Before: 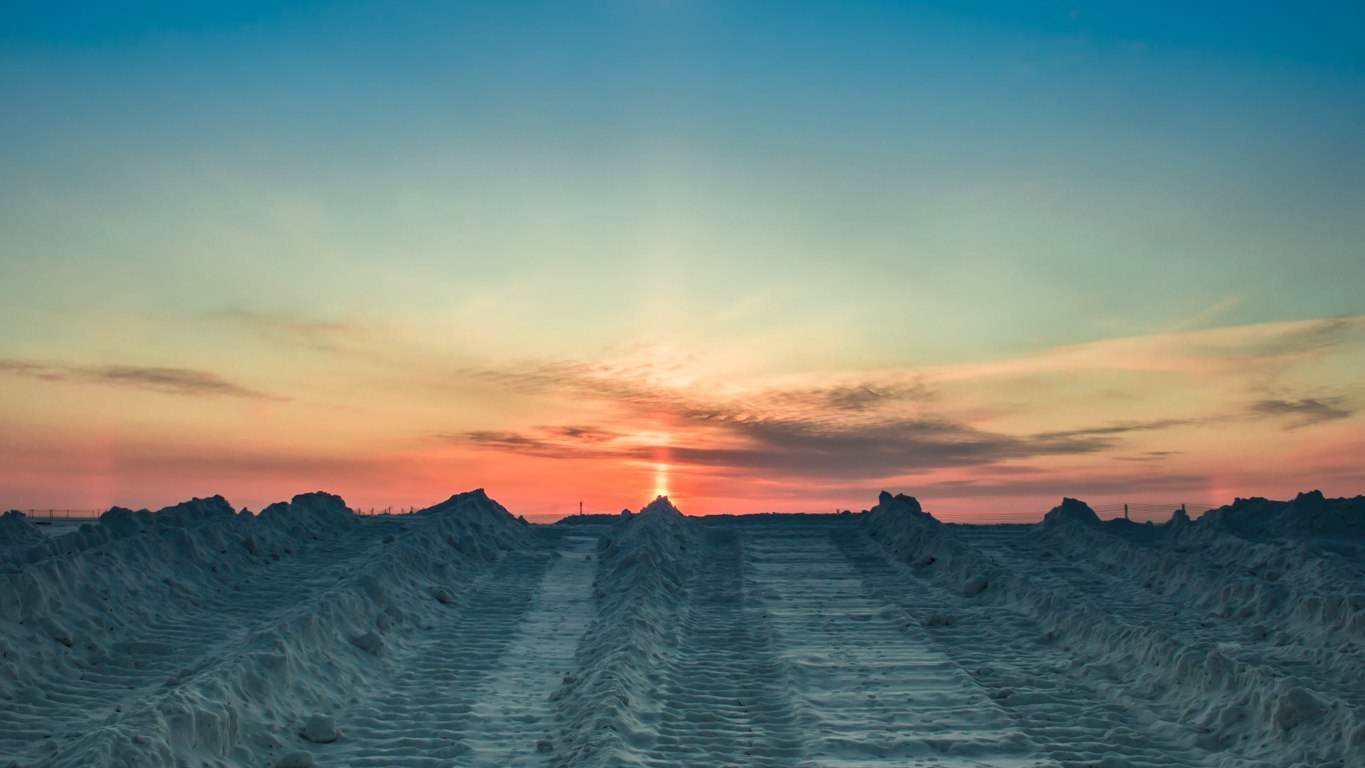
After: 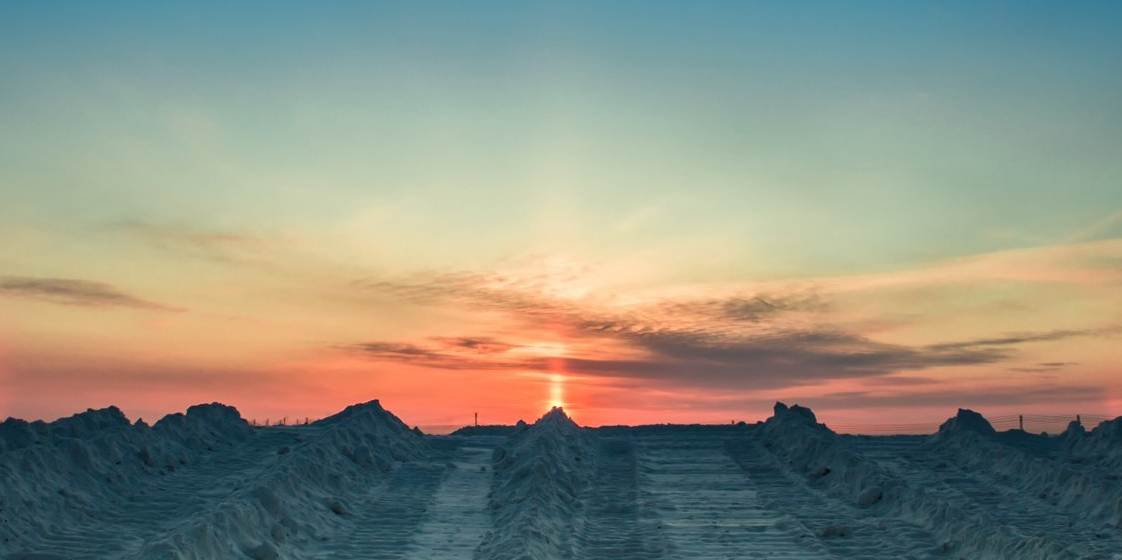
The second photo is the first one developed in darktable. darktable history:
crop: left 7.732%, top 11.616%, right 10.047%, bottom 15.405%
